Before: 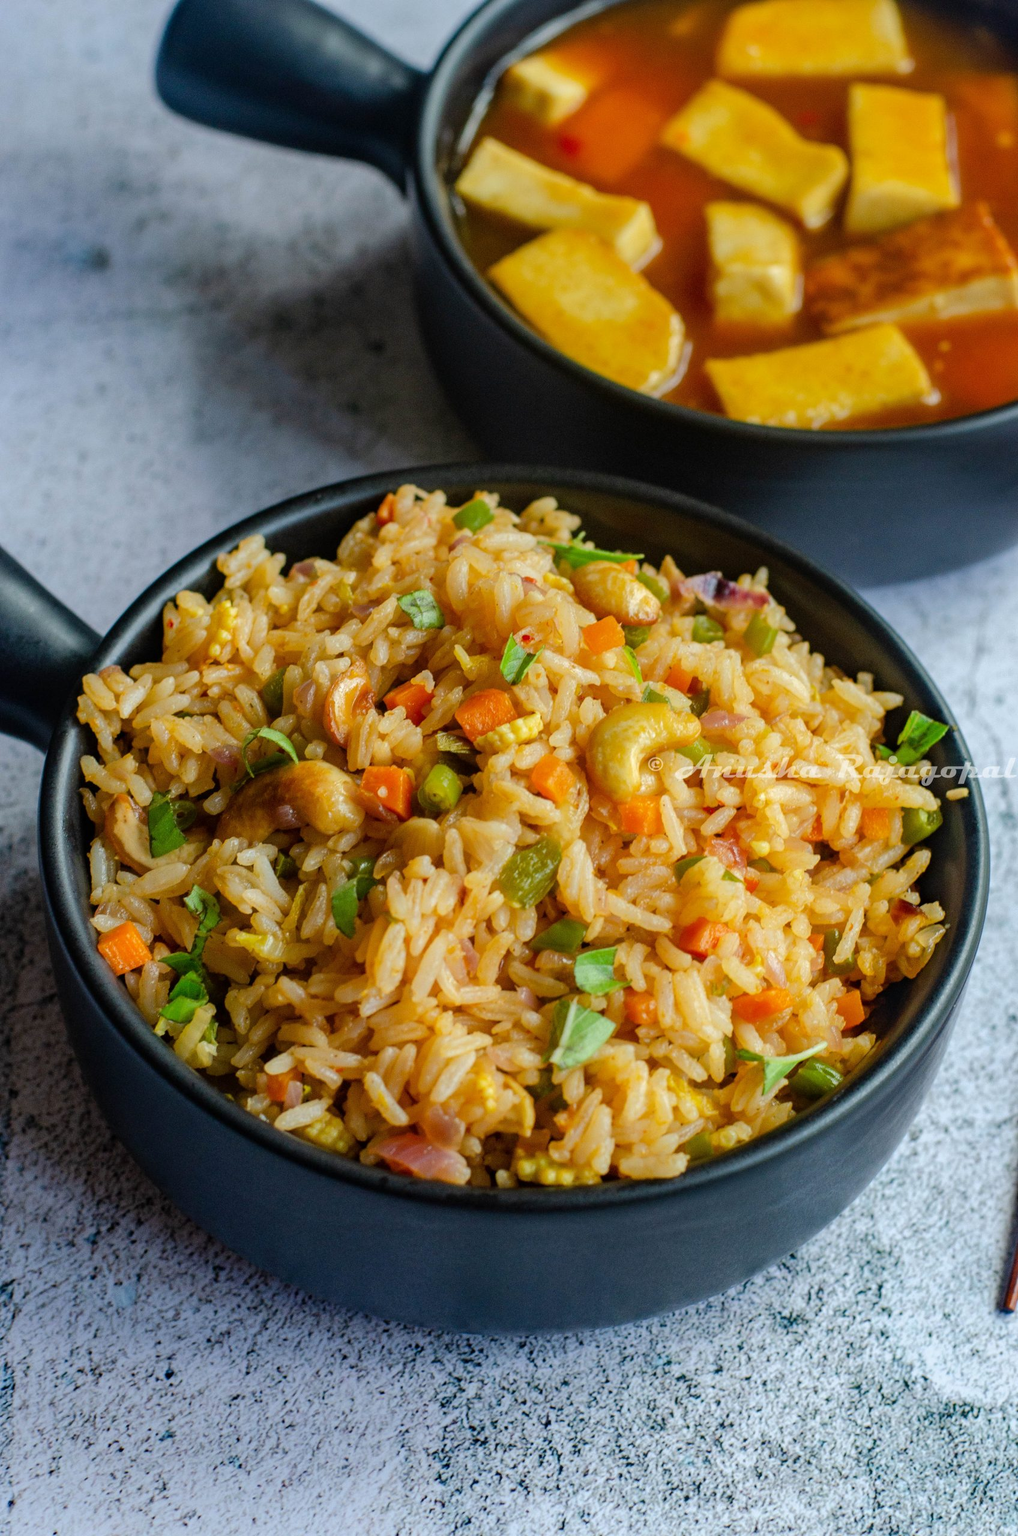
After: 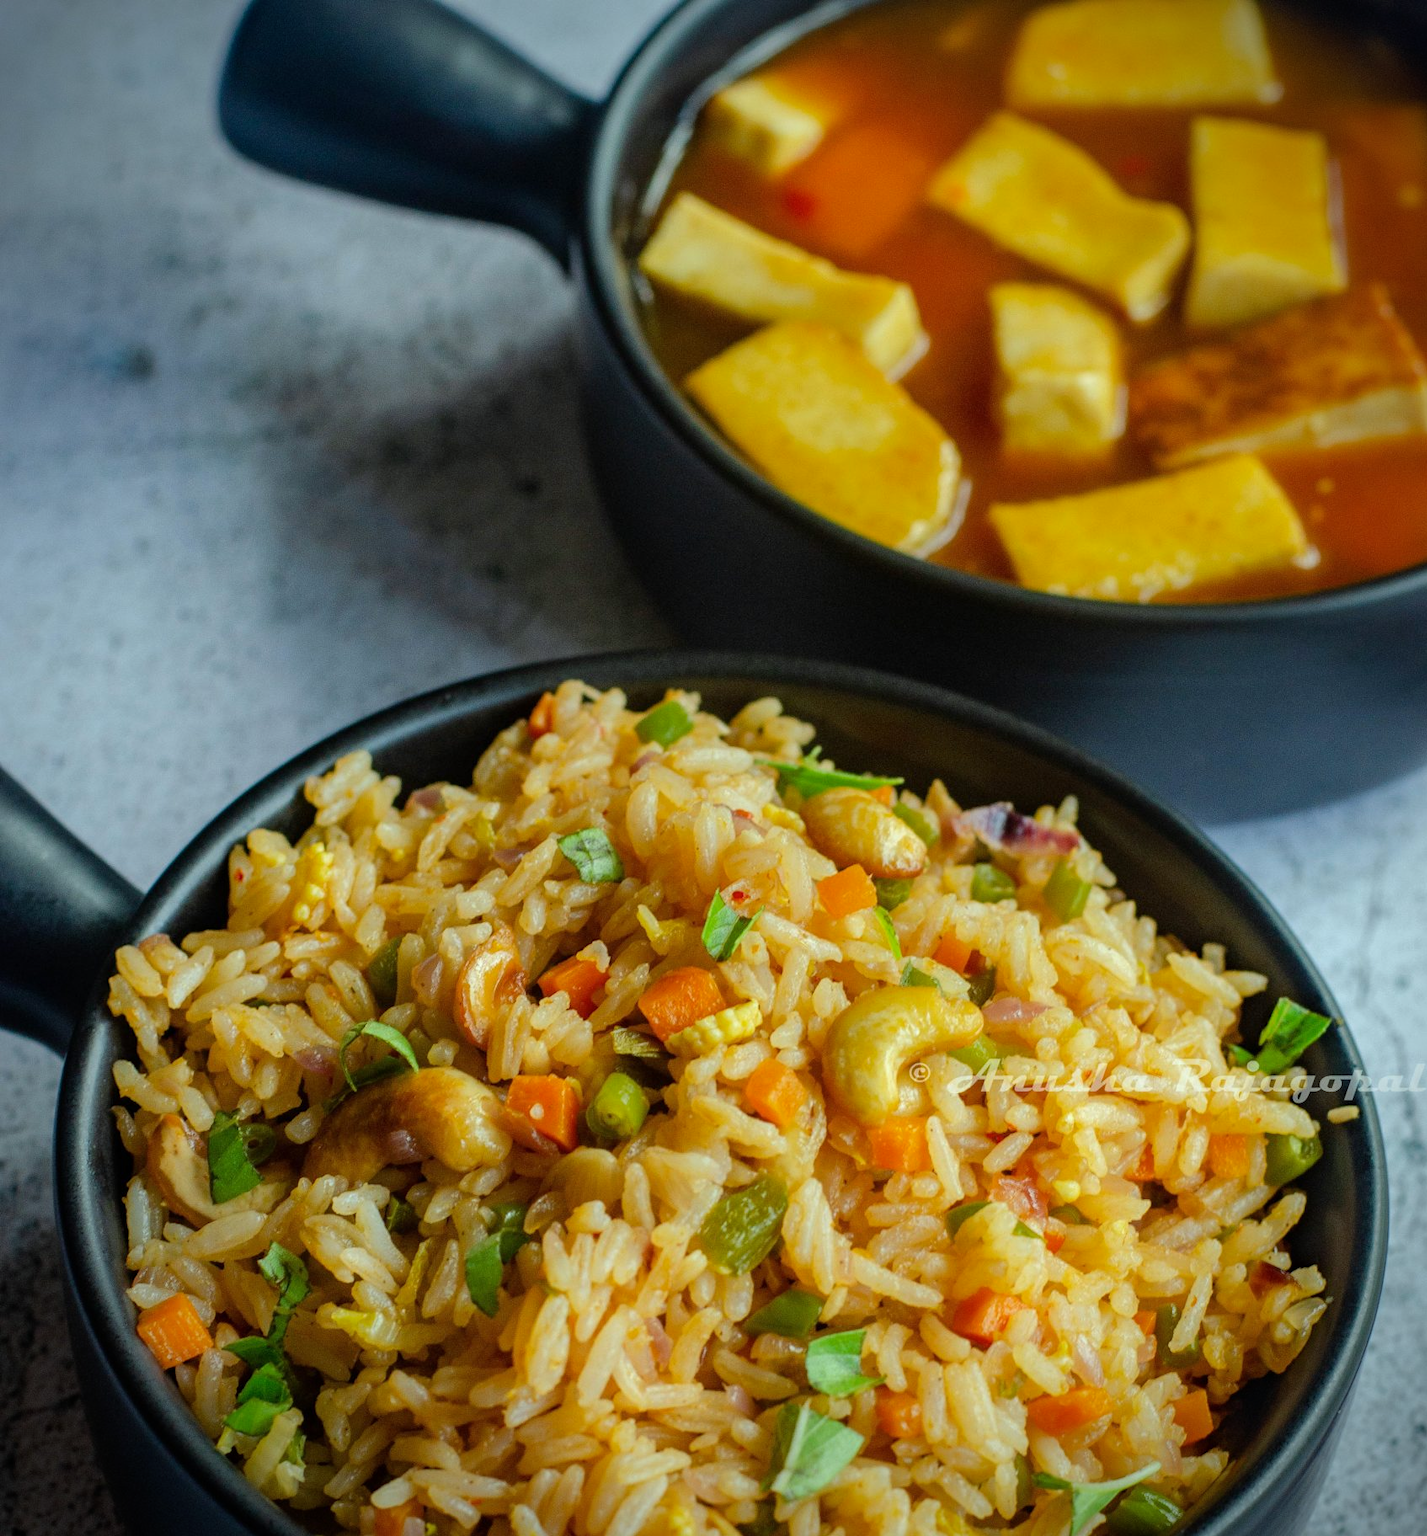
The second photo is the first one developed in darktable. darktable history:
color correction: highlights a* -6.83, highlights b* 0.872
crop: right 0.001%, bottom 28.733%
vignetting: brightness -0.646, saturation -0.012
